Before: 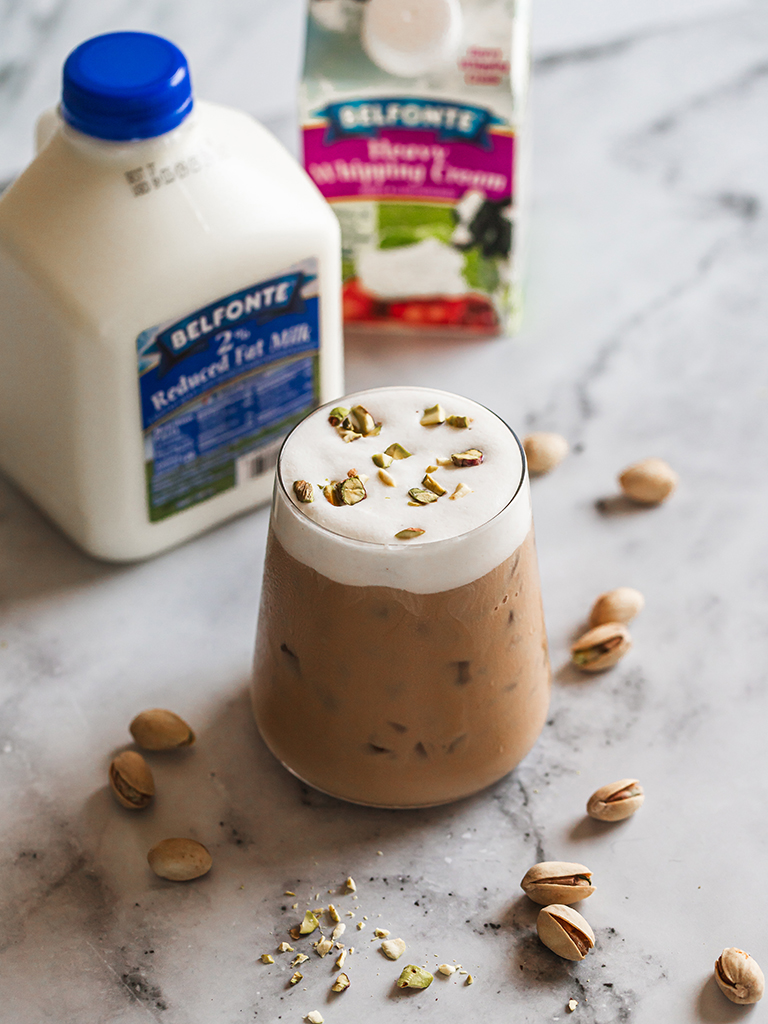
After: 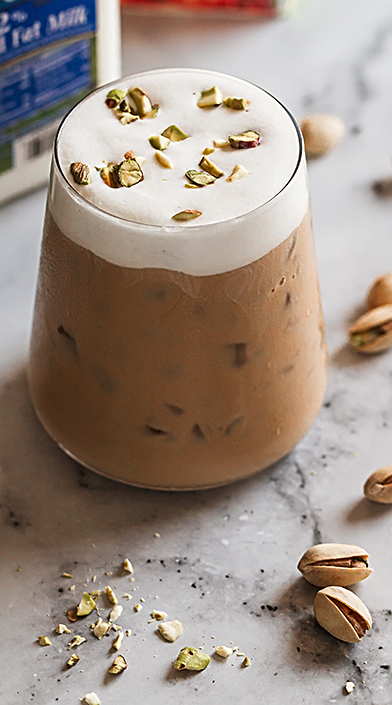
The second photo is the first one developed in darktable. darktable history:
crop and rotate: left 29.089%, top 31.102%, right 19.853%
sharpen: radius 1.928
